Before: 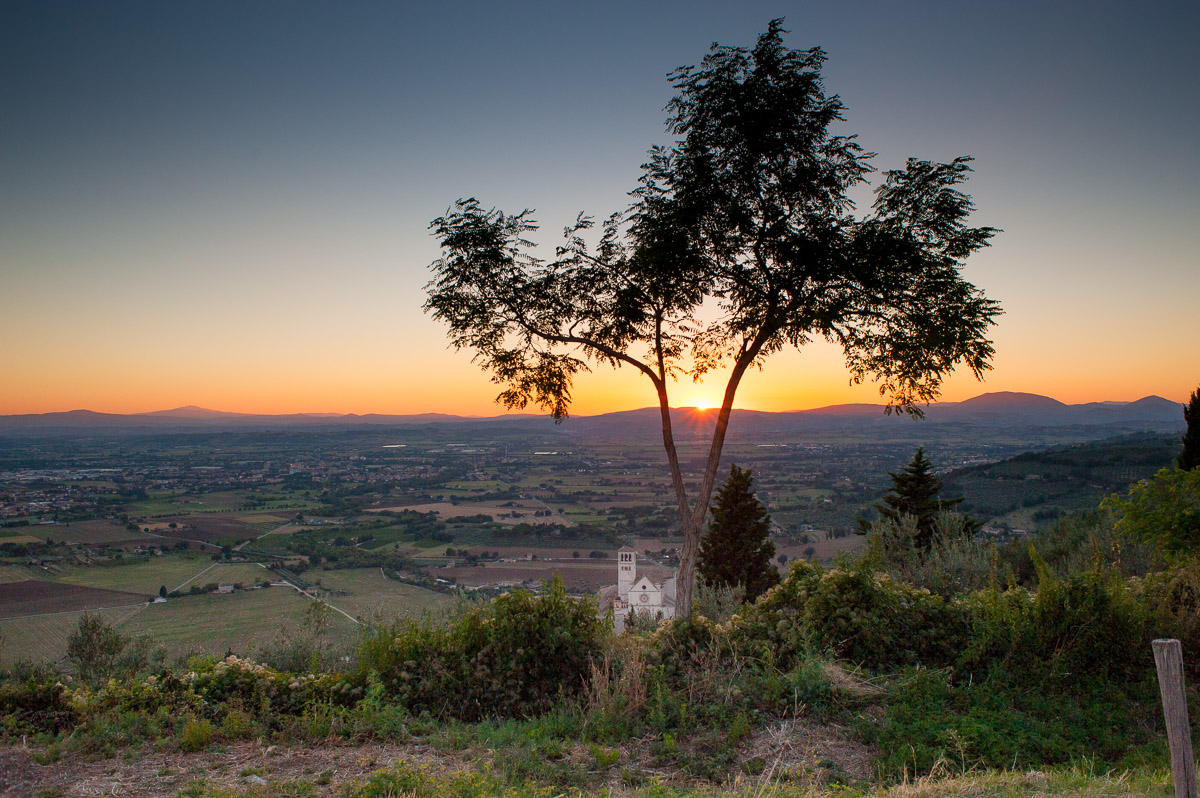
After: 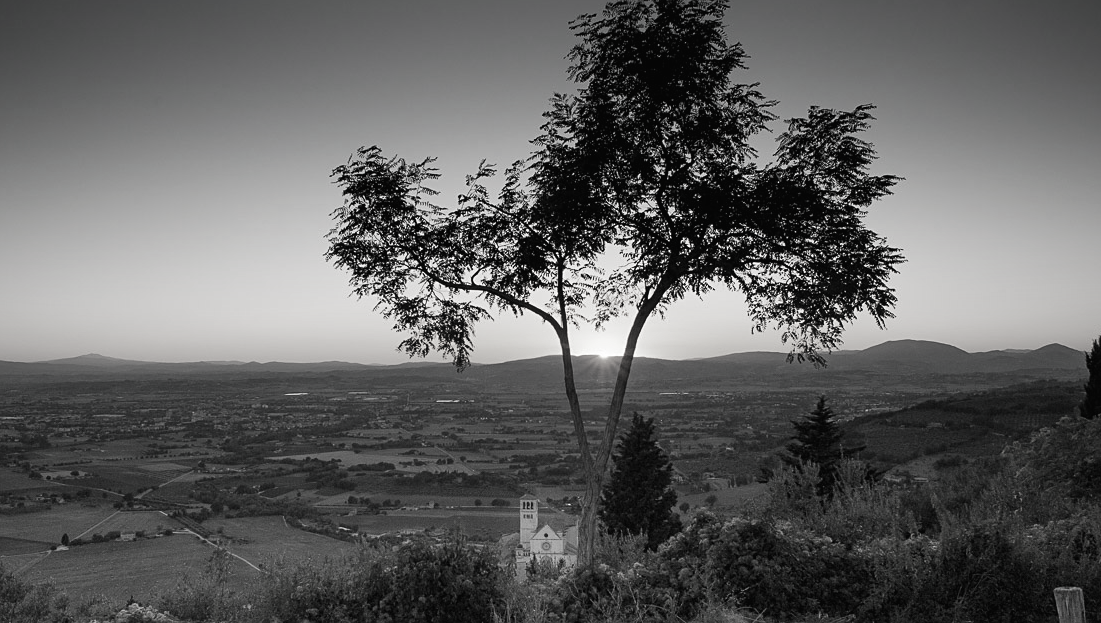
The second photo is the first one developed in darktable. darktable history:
contrast brightness saturation: saturation -0.981
crop: left 8.169%, top 6.589%, bottom 15.222%
color balance rgb: shadows lift › chroma 2.055%, shadows lift › hue 221.79°, power › luminance -7.734%, power › chroma 1.098%, power › hue 216.27°, highlights gain › chroma 1.063%, highlights gain › hue 60.19°, global offset › luminance 0.246%, perceptual saturation grading › global saturation 25.501%, global vibrance 11.191%
sharpen: amount 0.212
